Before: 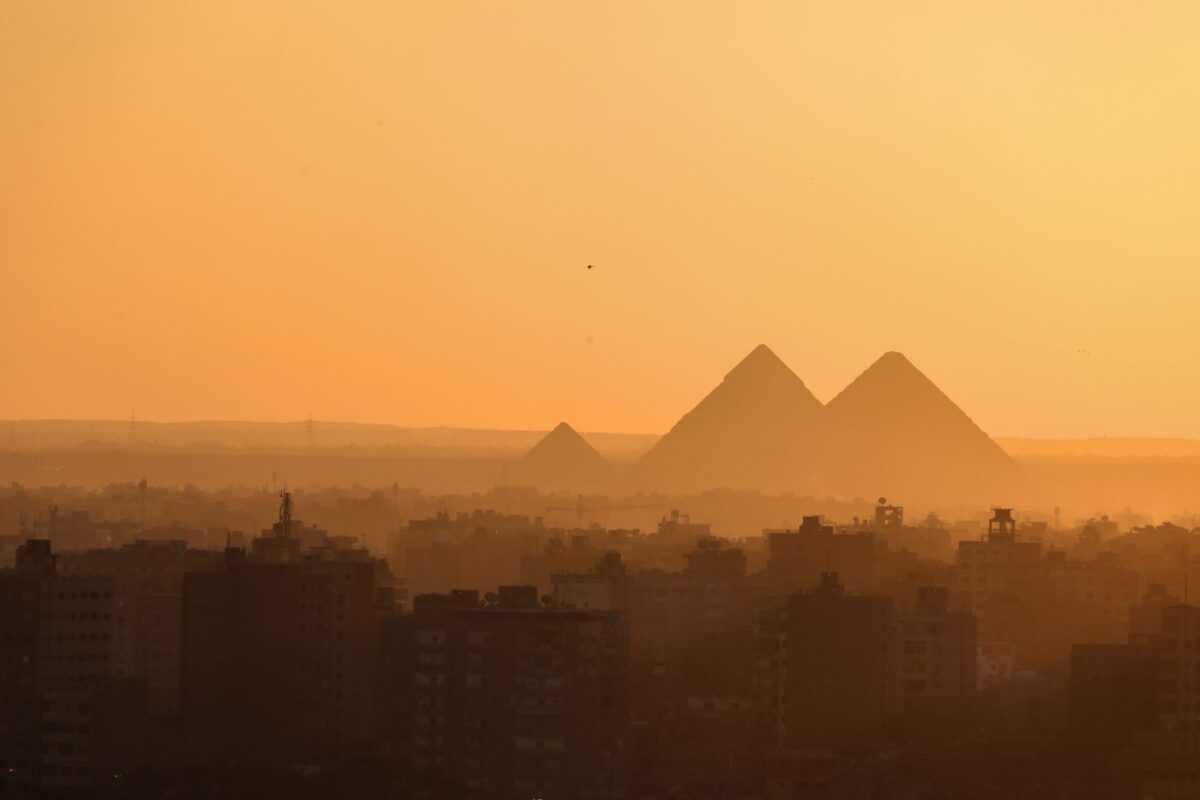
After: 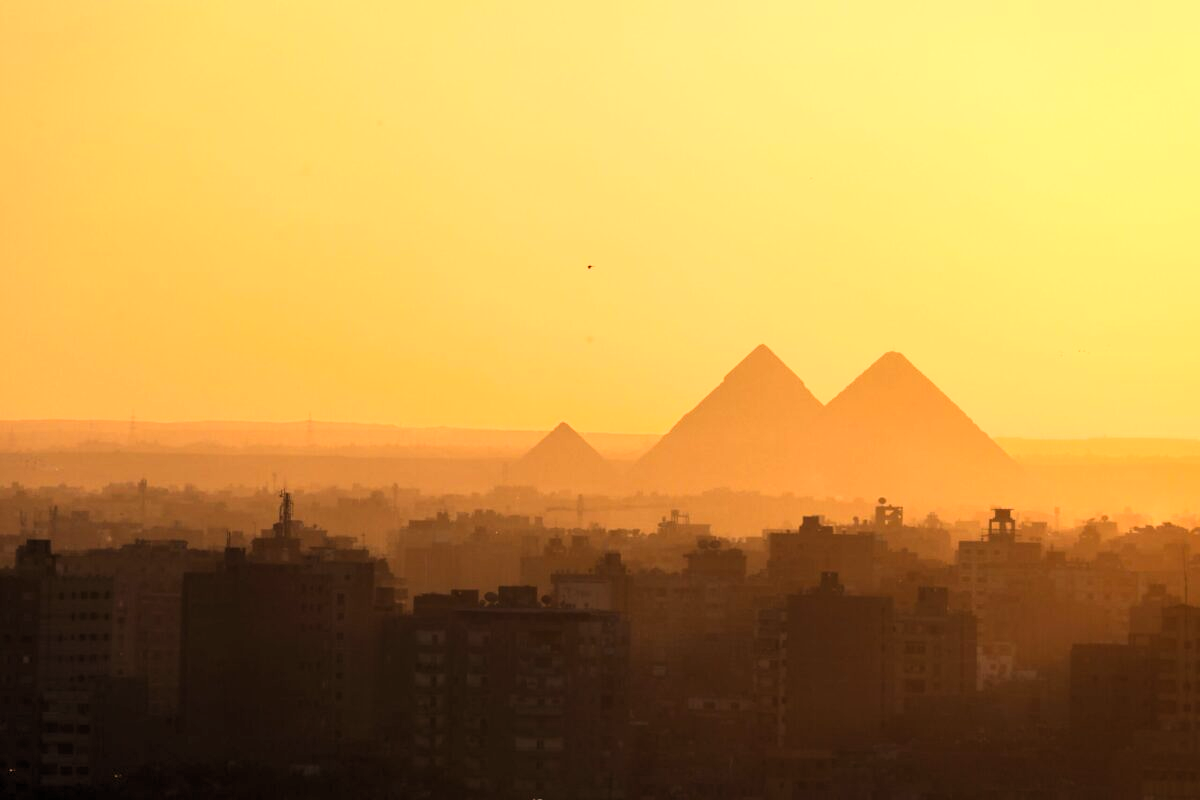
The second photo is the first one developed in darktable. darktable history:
levels: levels [0.062, 0.494, 0.925]
contrast brightness saturation: contrast 0.201, brightness 0.164, saturation 0.221
